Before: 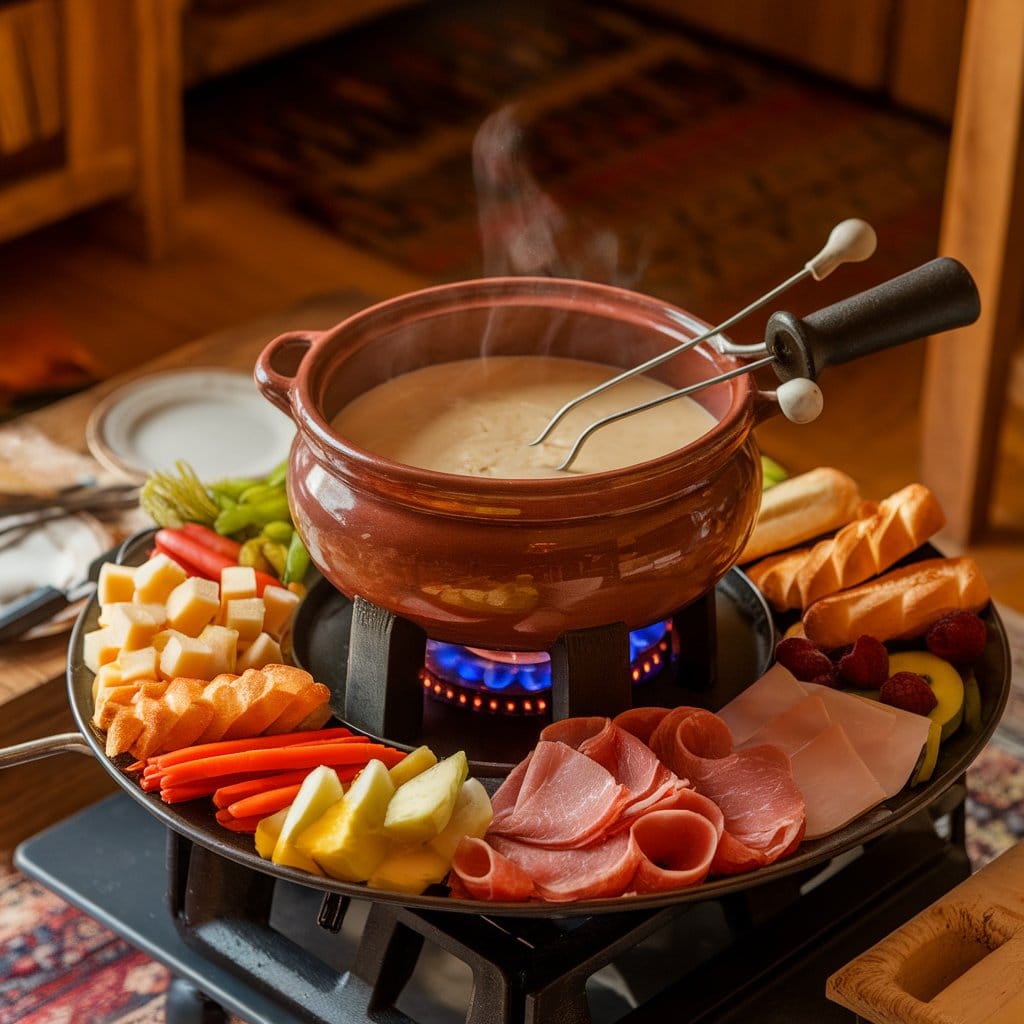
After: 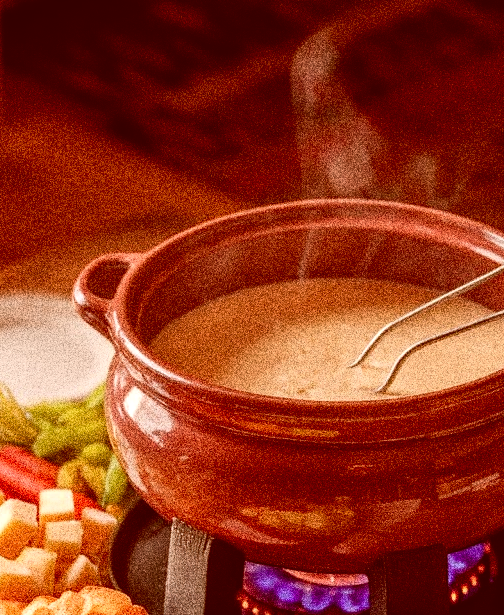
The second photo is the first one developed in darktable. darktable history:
exposure: exposure 0.376 EV, compensate highlight preservation false
crop: left 17.835%, top 7.675%, right 32.881%, bottom 32.213%
color correction: highlights a* 9.03, highlights b* 8.71, shadows a* 40, shadows b* 40, saturation 0.8
grain: coarseness 30.02 ISO, strength 100%
